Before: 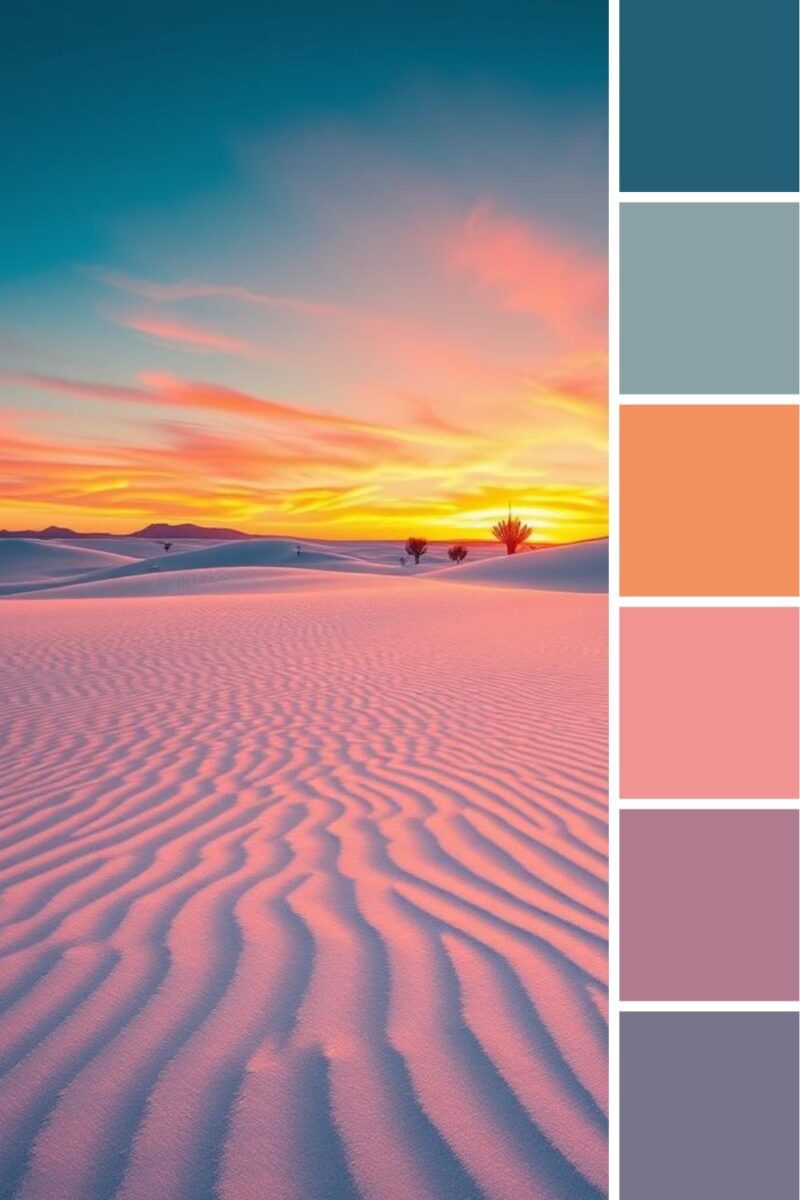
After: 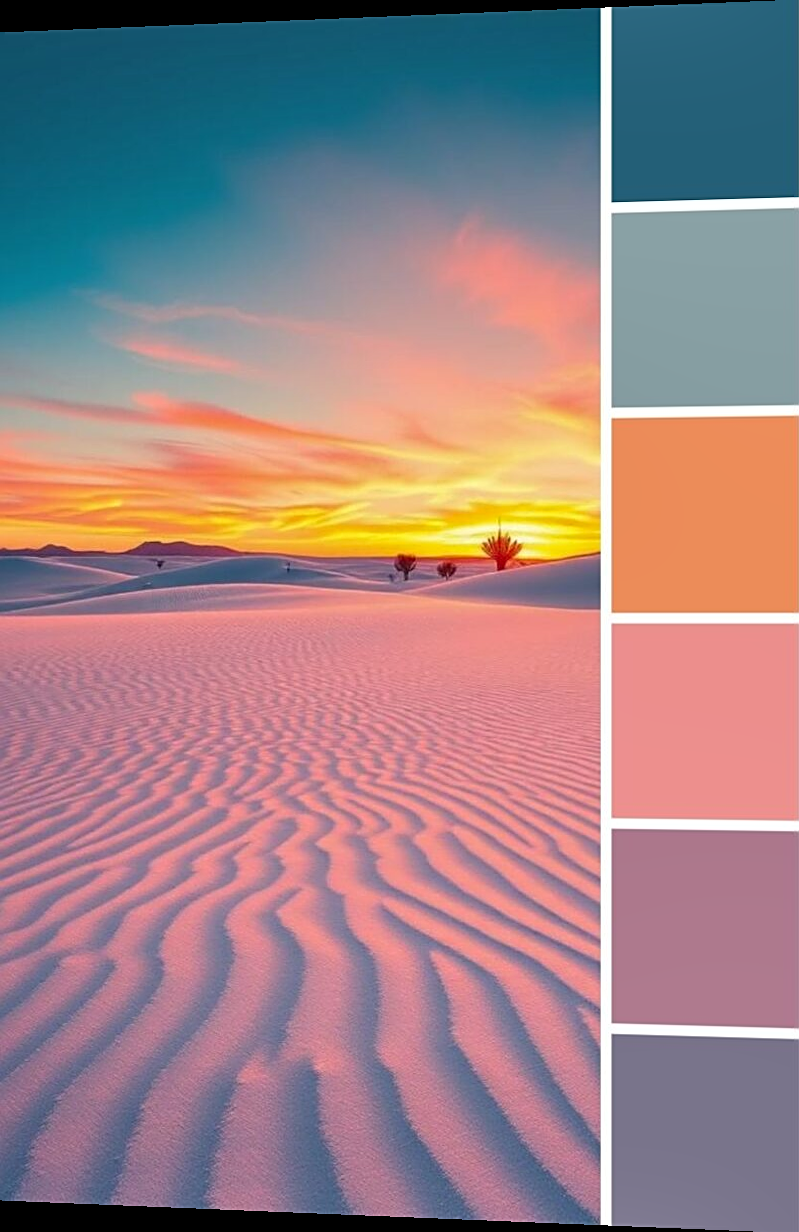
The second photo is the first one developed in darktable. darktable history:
rotate and perspective: lens shift (horizontal) -0.055, automatic cropping off
shadows and highlights: shadows 29.32, highlights -29.32, low approximation 0.01, soften with gaussian
sharpen: on, module defaults
